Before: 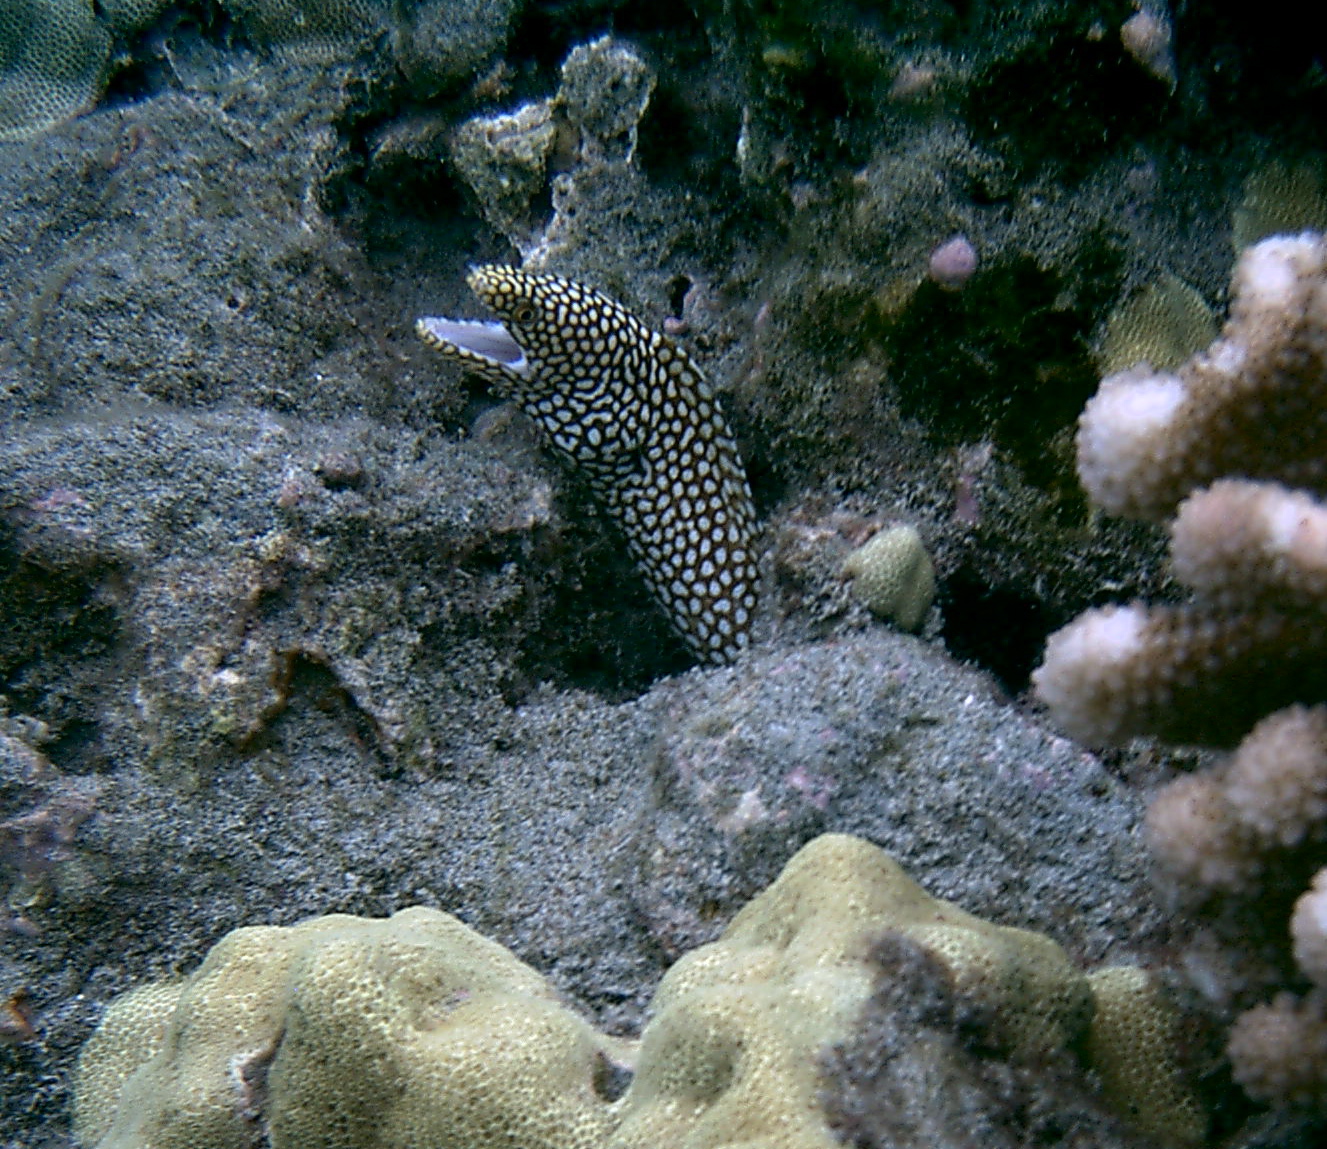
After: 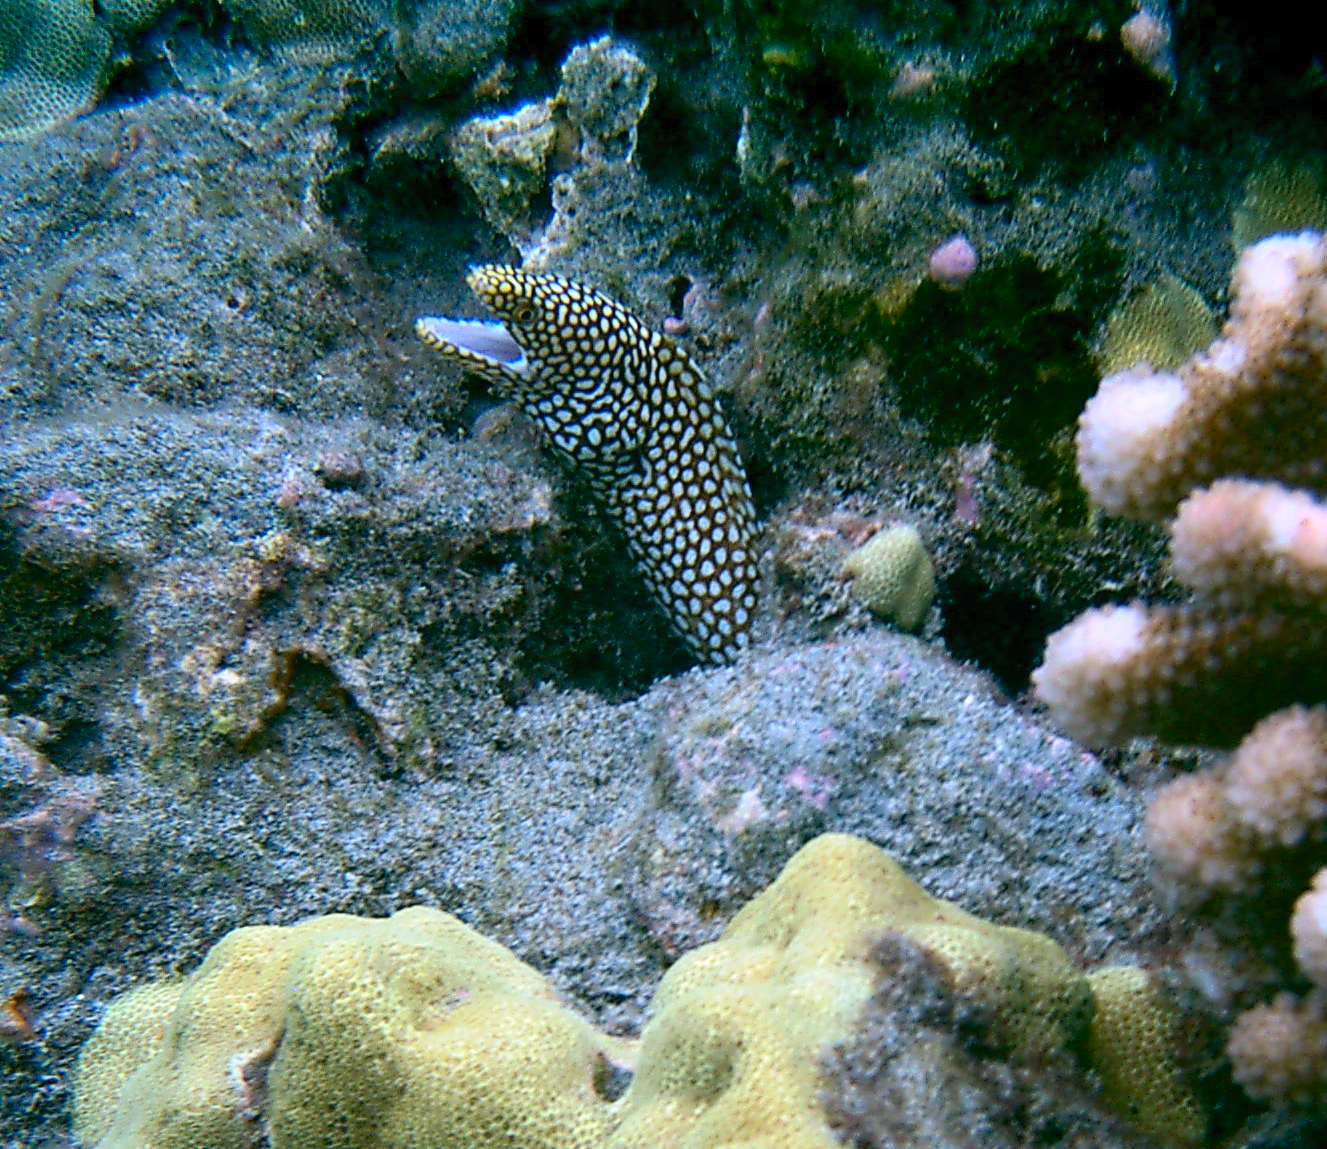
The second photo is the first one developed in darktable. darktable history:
contrast brightness saturation: contrast 0.195, brightness 0.204, saturation 0.793
